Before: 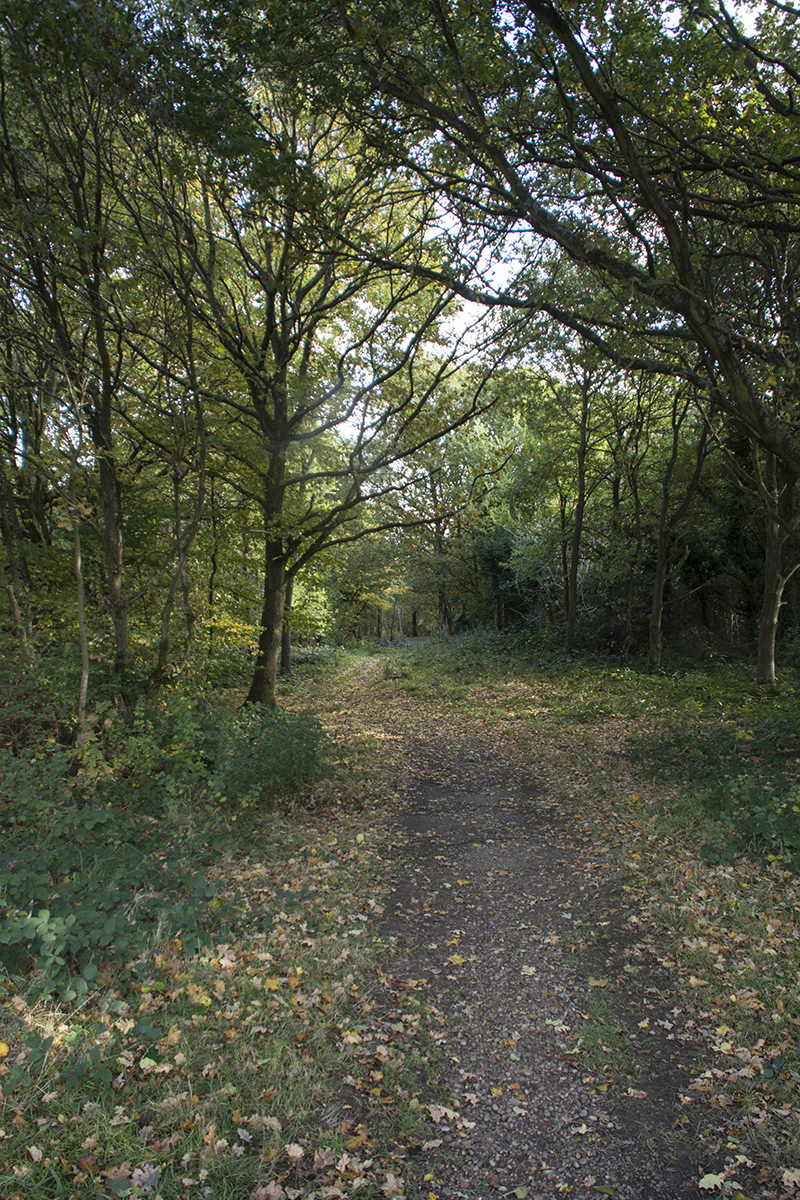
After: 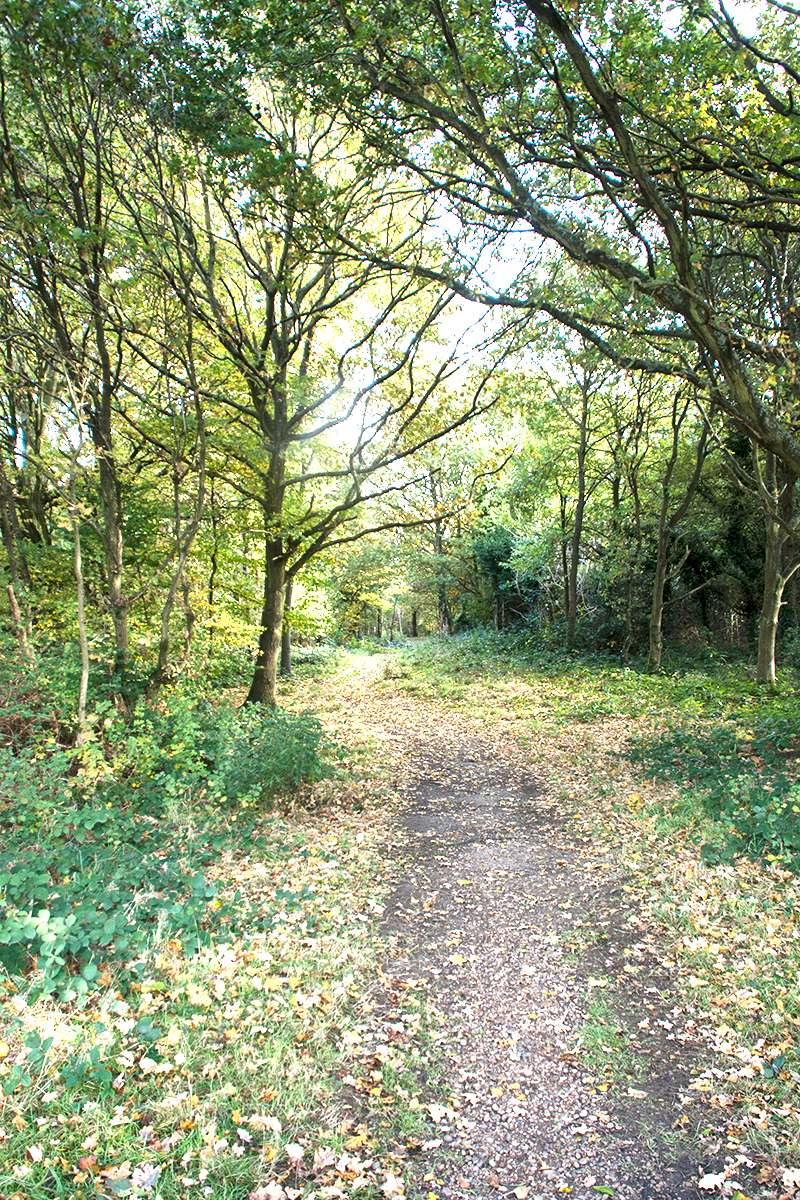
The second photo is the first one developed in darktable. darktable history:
base curve: curves: ch0 [(0, 0) (0.495, 0.917) (1, 1)], preserve colors none
local contrast: mode bilateral grid, contrast 20, coarseness 50, detail 140%, midtone range 0.2
exposure: black level correction 0, exposure 1.2 EV, compensate highlight preservation false
